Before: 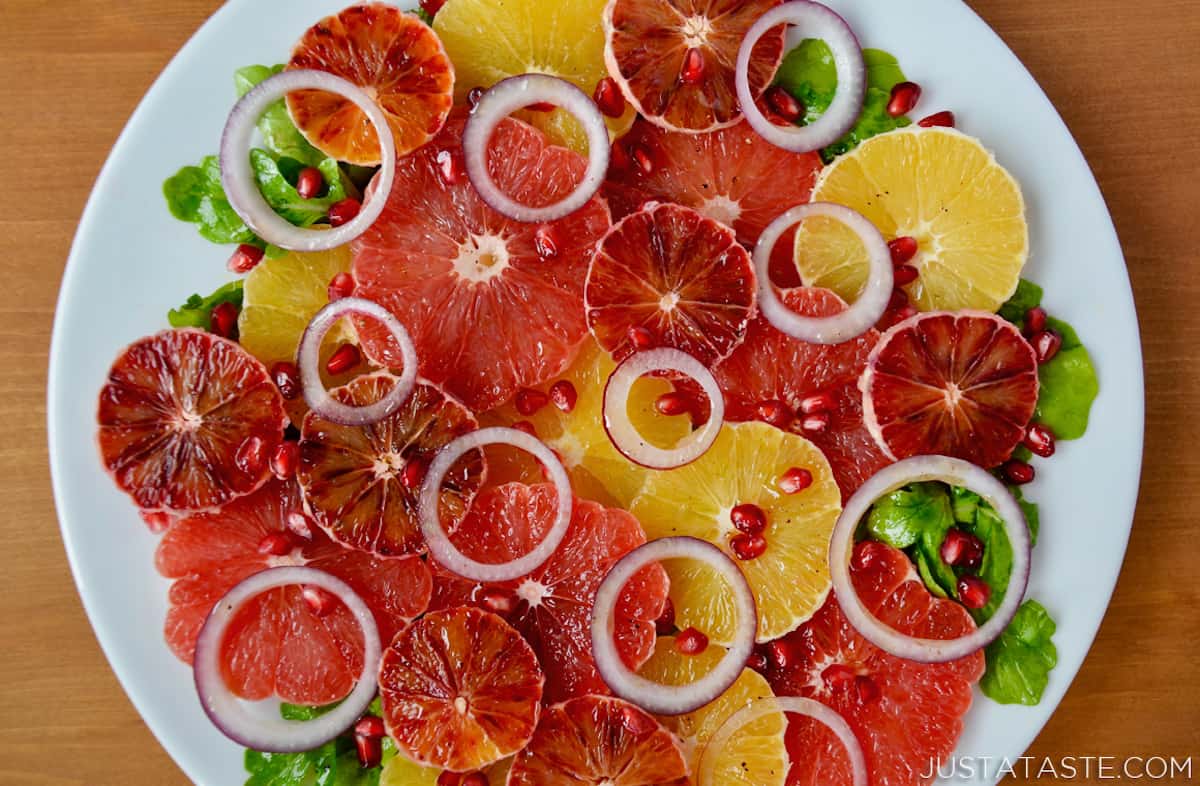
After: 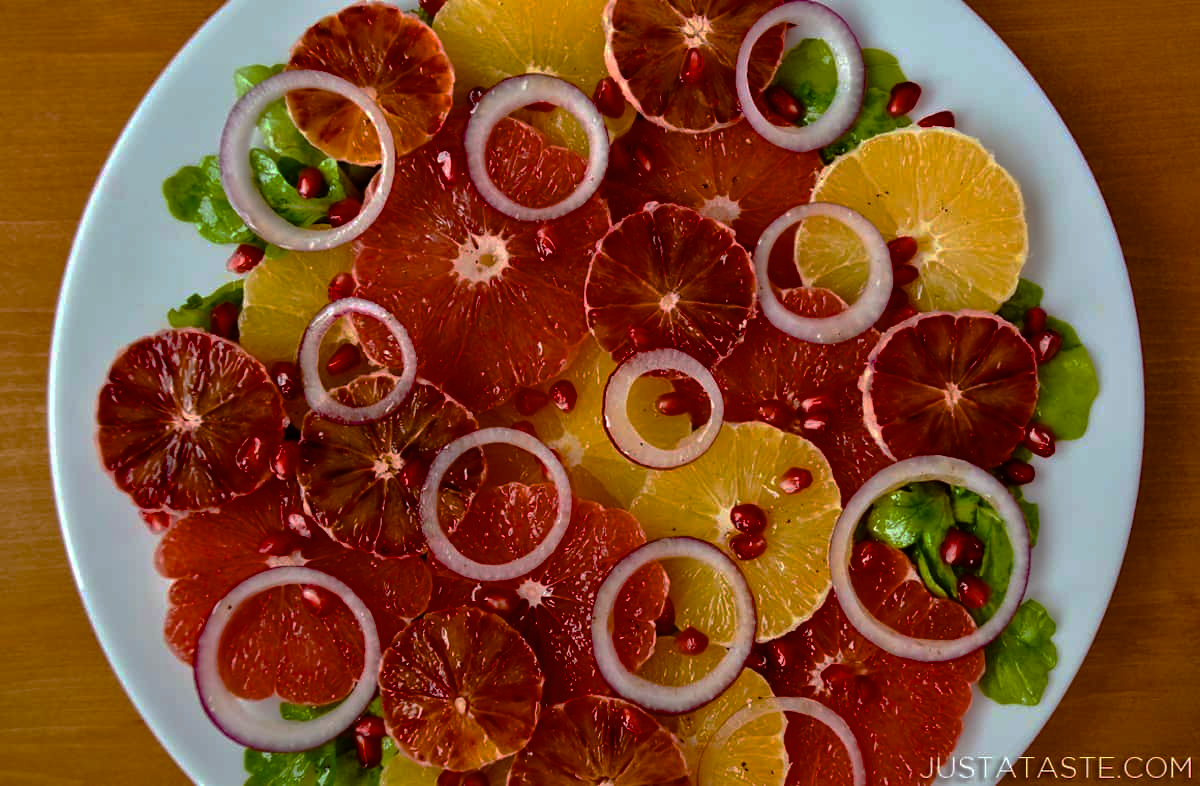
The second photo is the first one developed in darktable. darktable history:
exposure: exposure 0.203 EV, compensate highlight preservation false
base curve: curves: ch0 [(0, 0) (0.826, 0.587) (1, 1)], preserve colors none
color balance rgb: shadows lift › chroma 0.783%, shadows lift › hue 113.65°, power › chroma 1.566%, power › hue 28.31°, linear chroma grading › global chroma 14.416%, perceptual saturation grading › global saturation 20%, perceptual saturation grading › highlights -25.736%, perceptual saturation grading › shadows 25.544%, saturation formula JzAzBz (2021)
